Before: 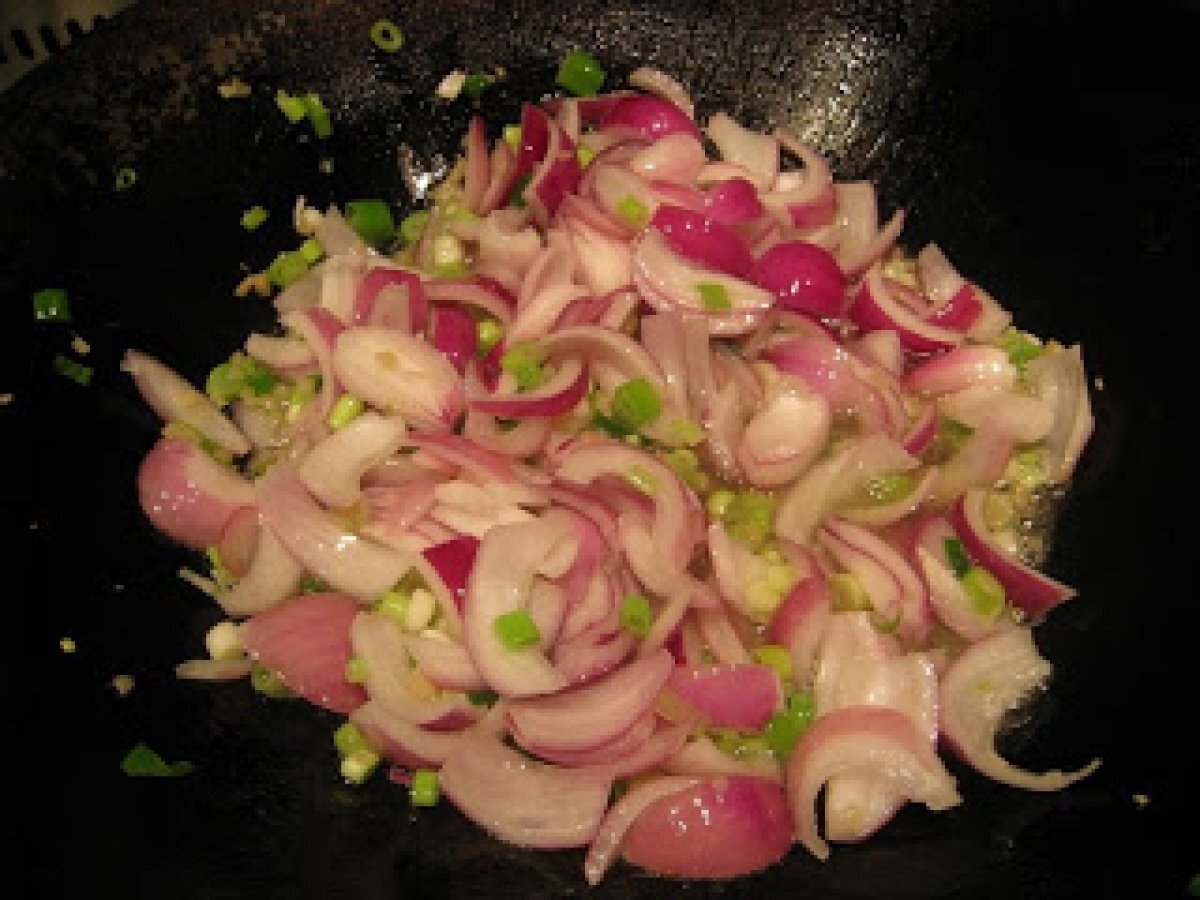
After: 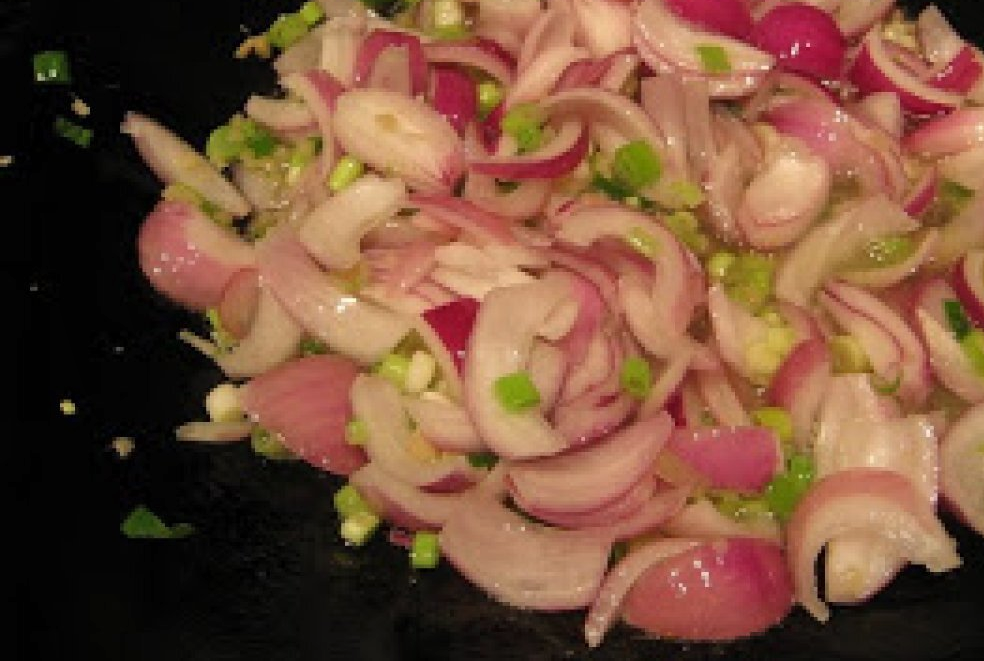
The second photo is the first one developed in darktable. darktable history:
shadows and highlights: shadows 29.32, highlights -29.32, low approximation 0.01, soften with gaussian
crop: top 26.531%, right 17.959%
